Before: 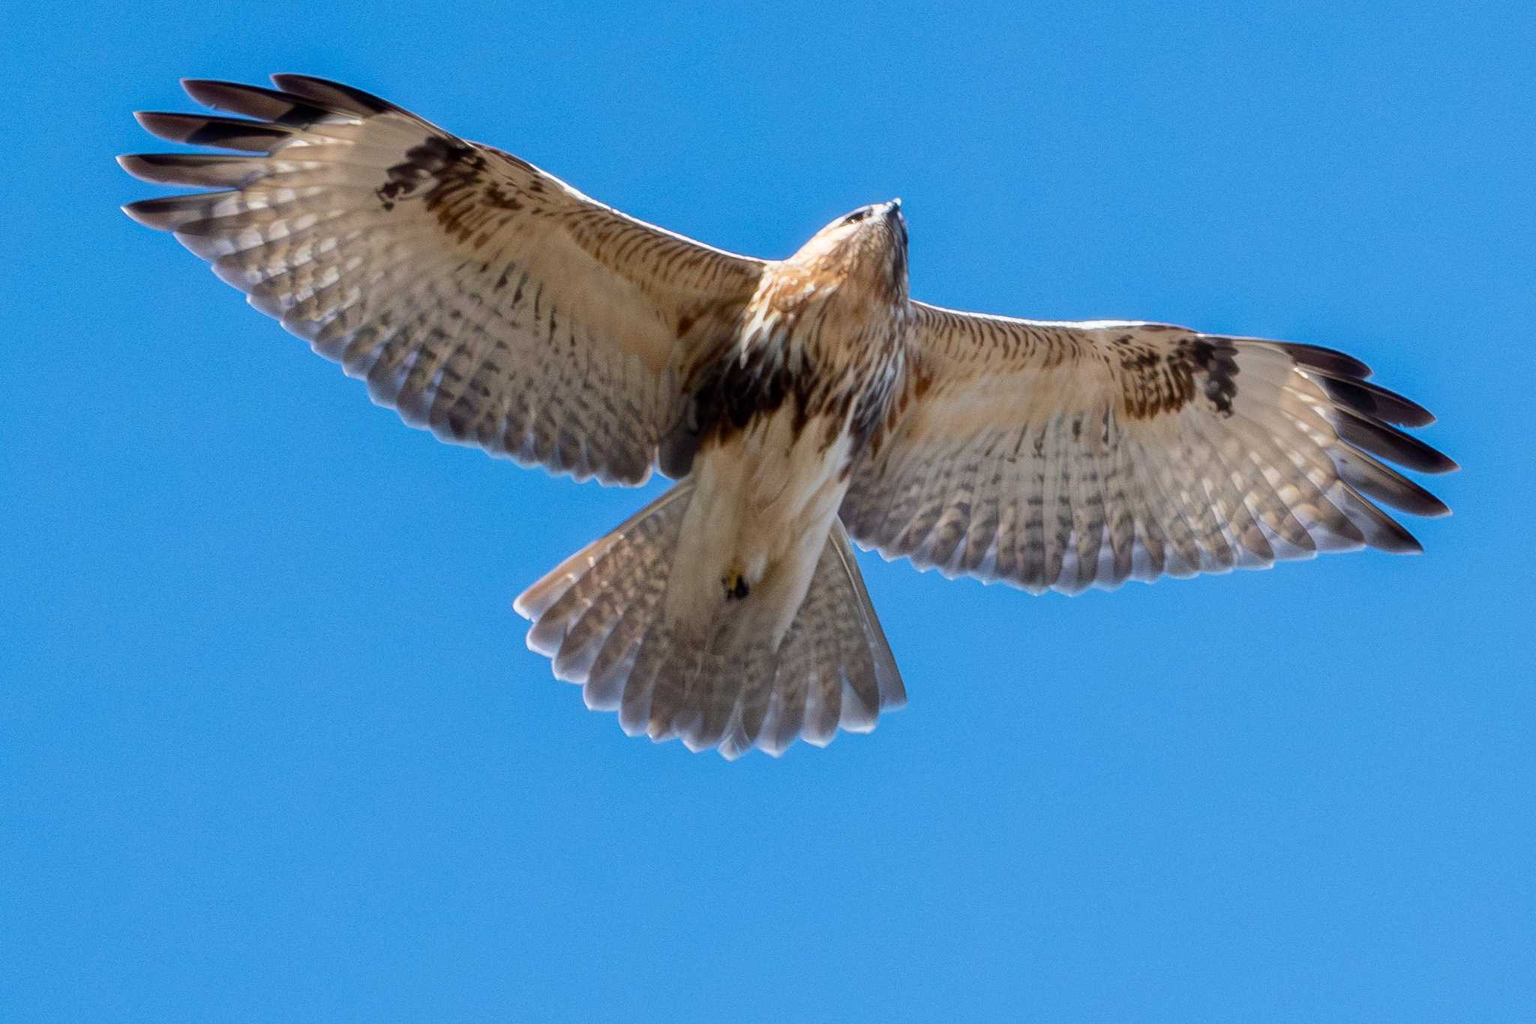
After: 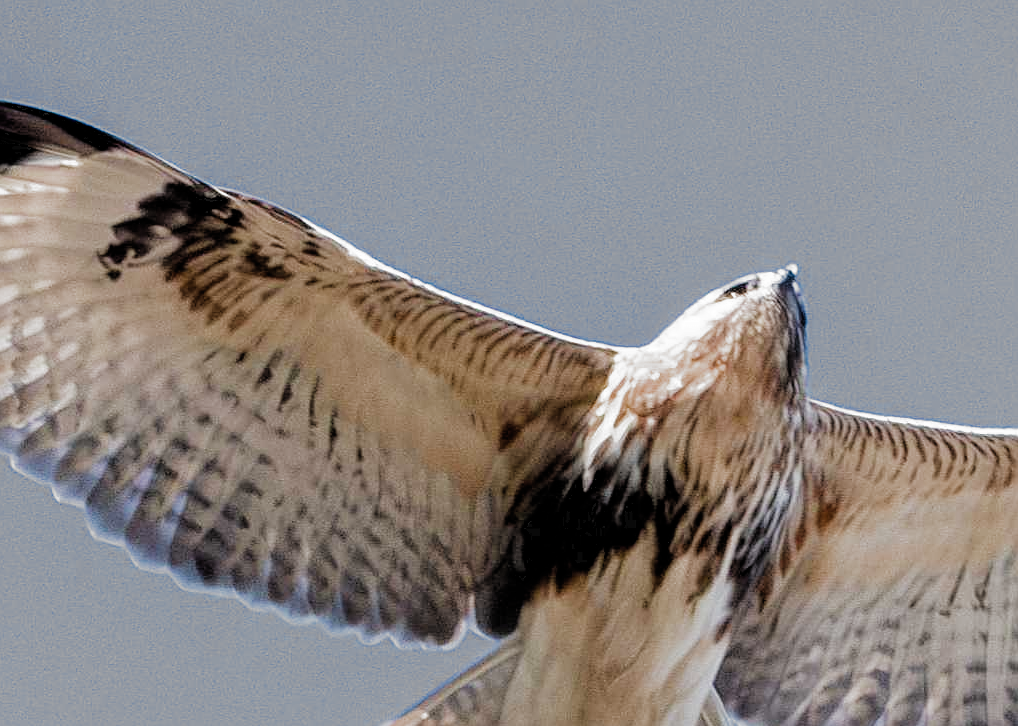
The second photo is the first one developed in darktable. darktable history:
crop: left 19.76%, right 30.529%, bottom 46.776%
exposure: black level correction 0.001, exposure 0.499 EV, compensate highlight preservation false
filmic rgb: black relative exposure -4.91 EV, white relative exposure 2.83 EV, hardness 3.7, add noise in highlights 0.001, preserve chrominance max RGB, color science v3 (2019), use custom middle-gray values true, contrast in highlights soft
sharpen: on, module defaults
